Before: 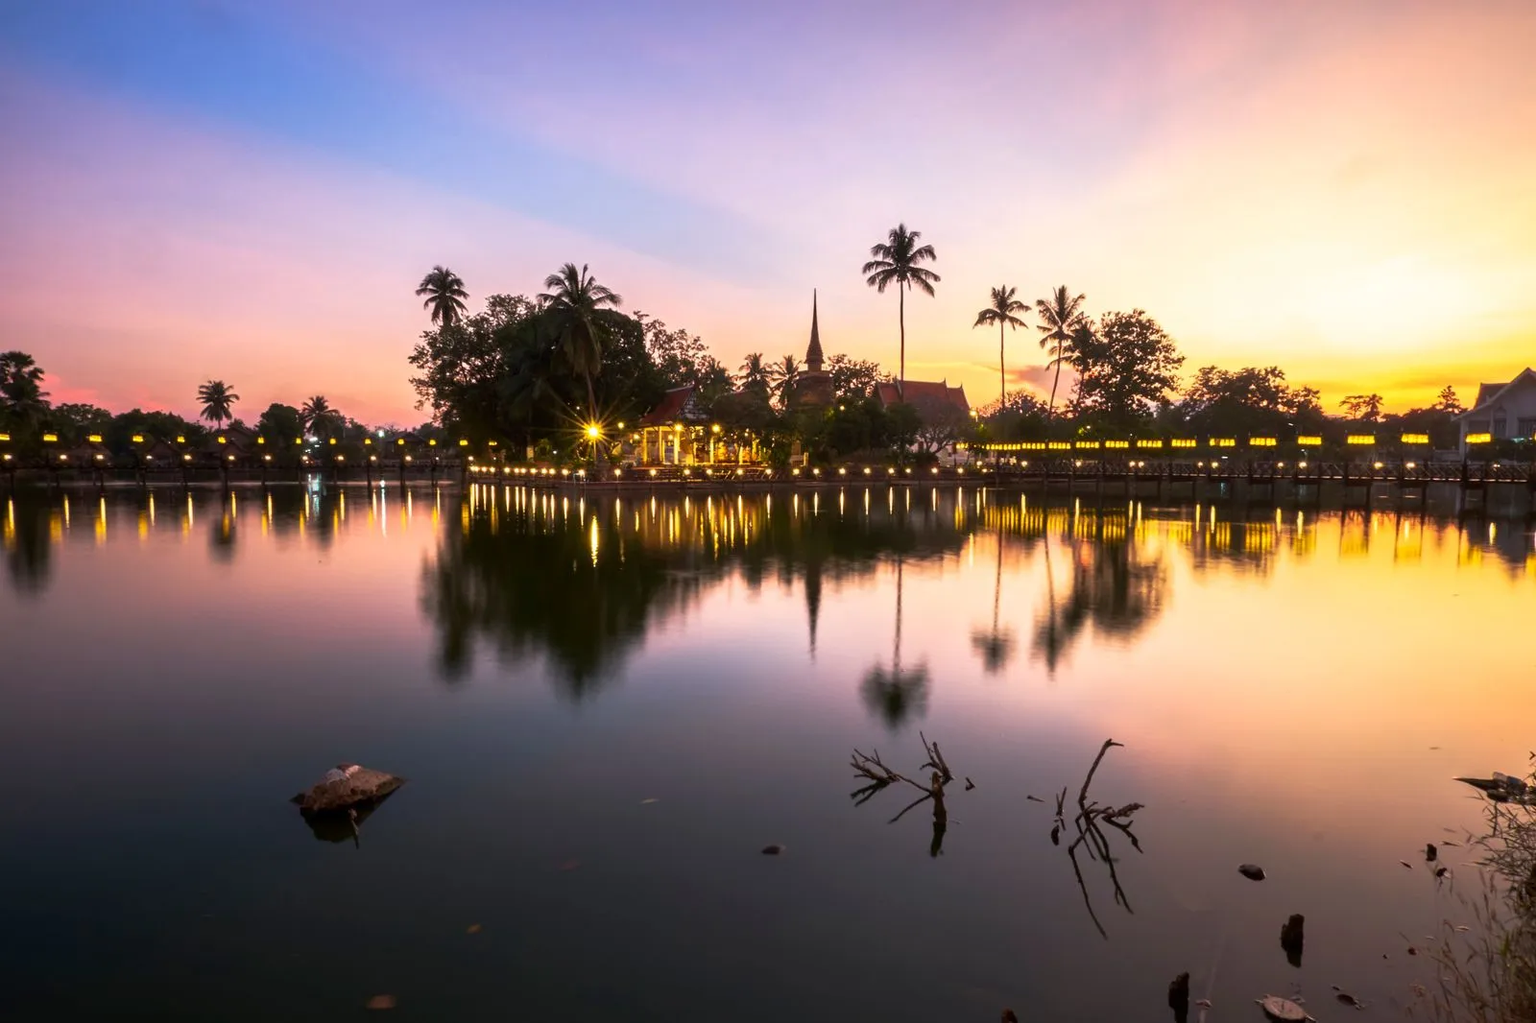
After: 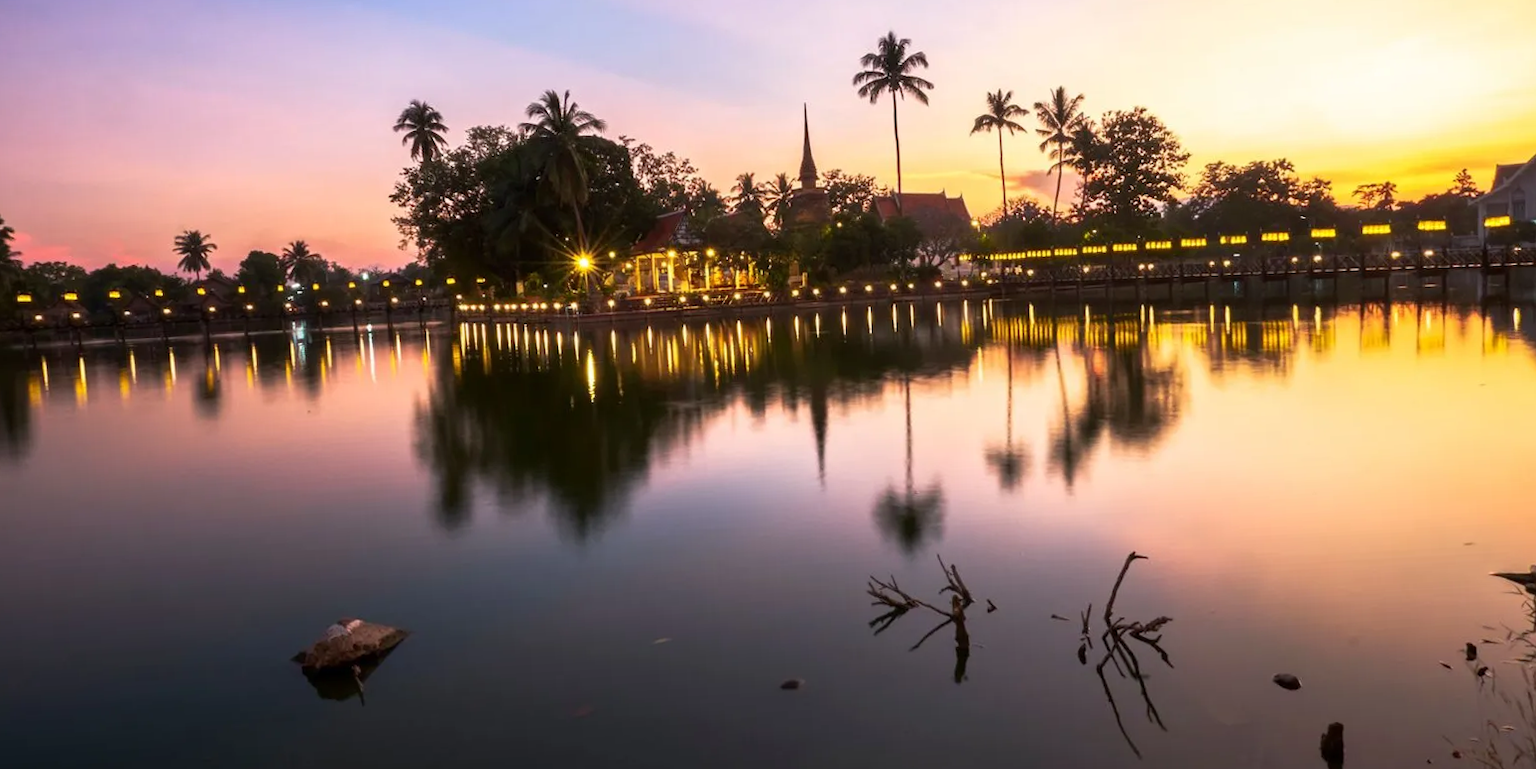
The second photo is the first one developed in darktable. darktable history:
crop and rotate: top 15.774%, bottom 5.506%
rotate and perspective: rotation -3°, crop left 0.031, crop right 0.968, crop top 0.07, crop bottom 0.93
